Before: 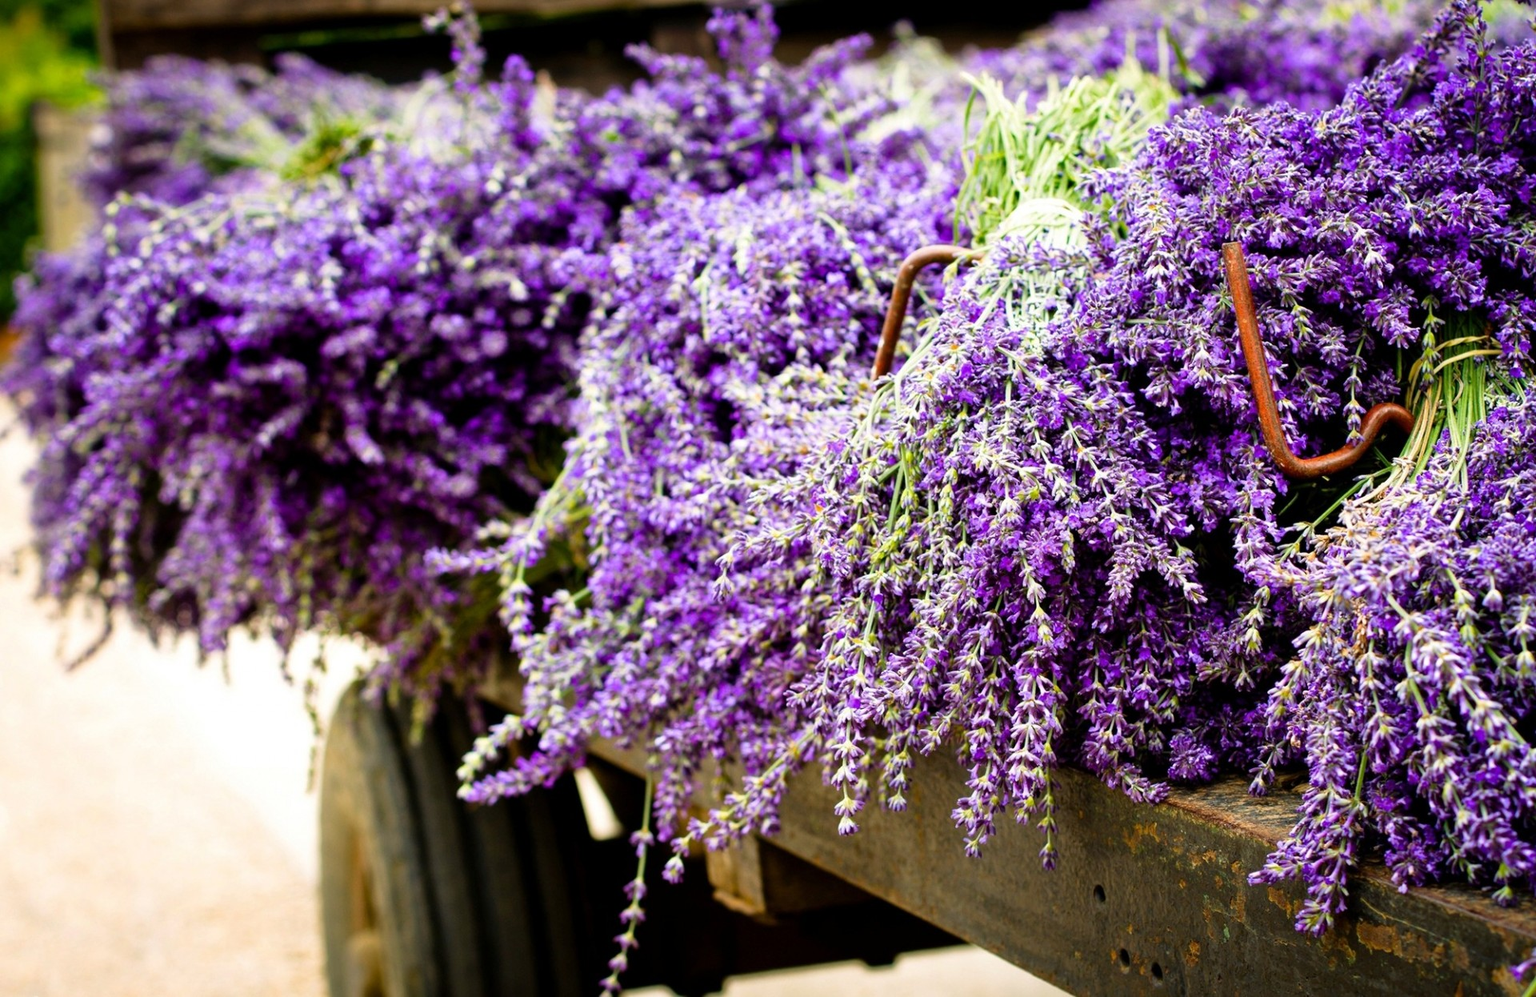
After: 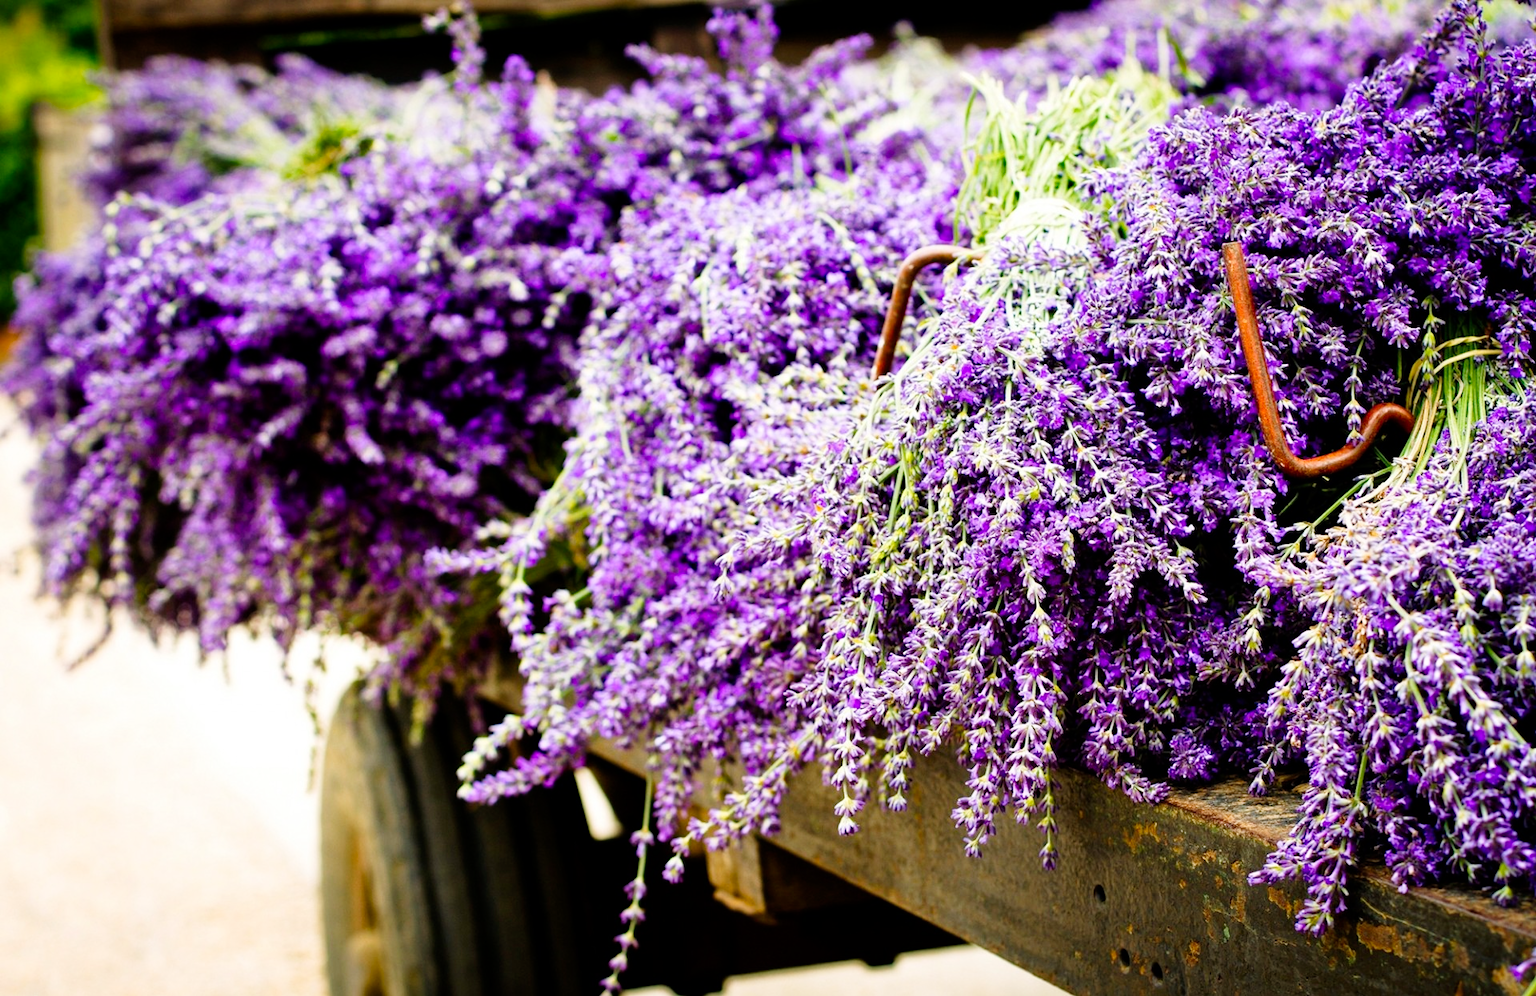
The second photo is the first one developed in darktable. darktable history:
tone curve: curves: ch0 [(0, 0) (0.004, 0.001) (0.133, 0.112) (0.325, 0.362) (0.832, 0.893) (1, 1)], preserve colors none
